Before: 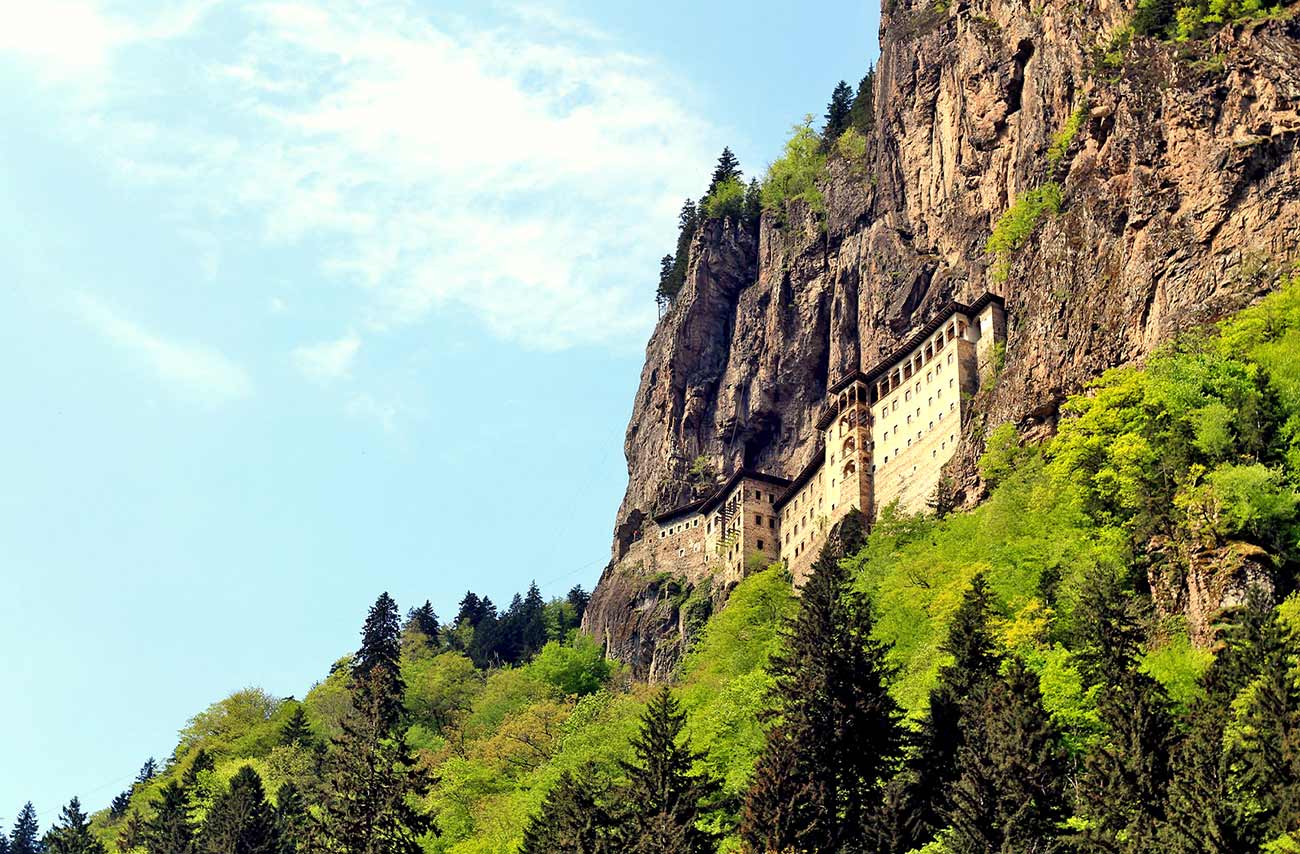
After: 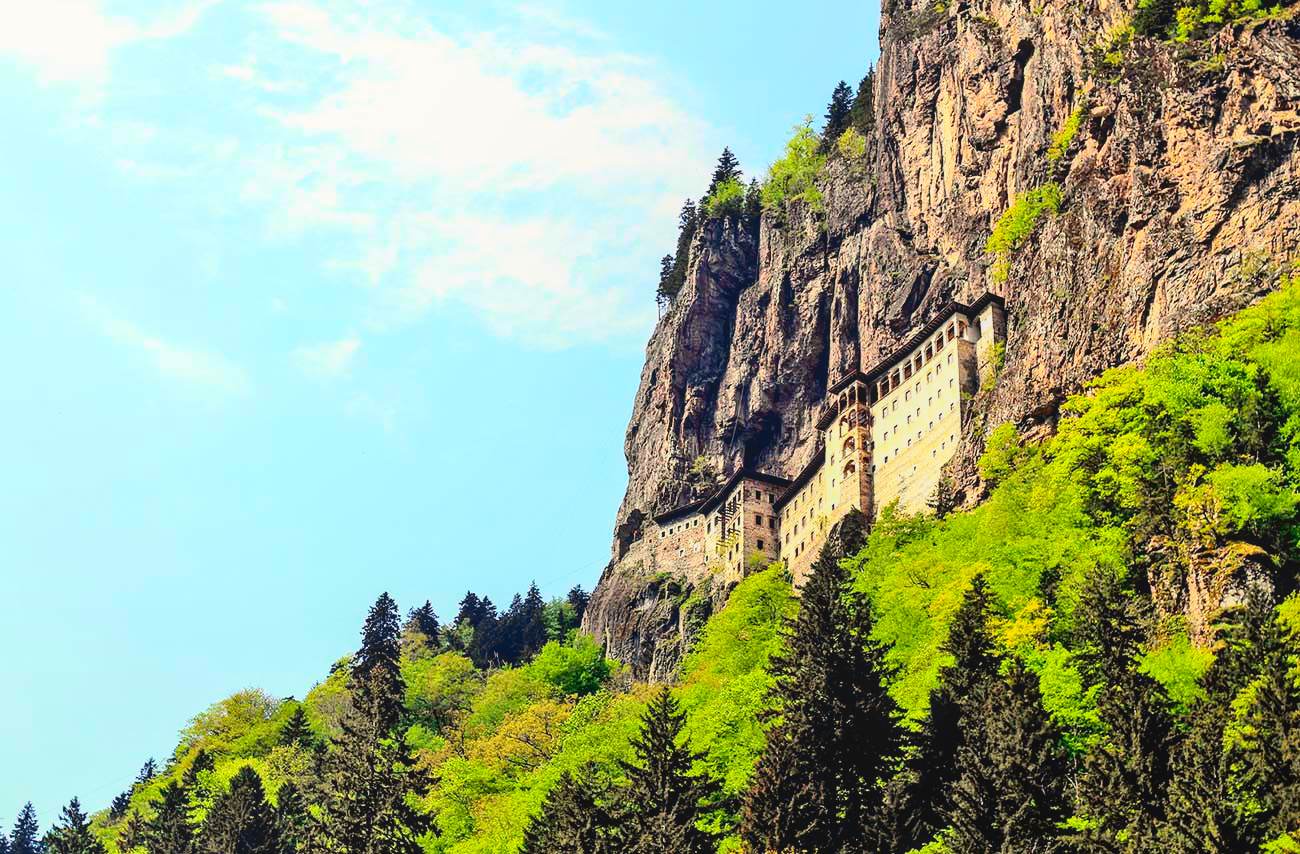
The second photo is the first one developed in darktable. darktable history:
tone curve: curves: ch0 [(0, 0.023) (0.103, 0.087) (0.277, 0.28) (0.46, 0.554) (0.569, 0.68) (0.735, 0.843) (0.994, 0.984)]; ch1 [(0, 0) (0.324, 0.285) (0.456, 0.438) (0.488, 0.497) (0.512, 0.503) (0.535, 0.535) (0.599, 0.606) (0.715, 0.738) (1, 1)]; ch2 [(0, 0) (0.369, 0.388) (0.449, 0.431) (0.478, 0.471) (0.502, 0.503) (0.55, 0.553) (0.603, 0.602) (0.656, 0.713) (1, 1)], color space Lab, independent channels, preserve colors none
local contrast: detail 109%
exposure: compensate highlight preservation false
